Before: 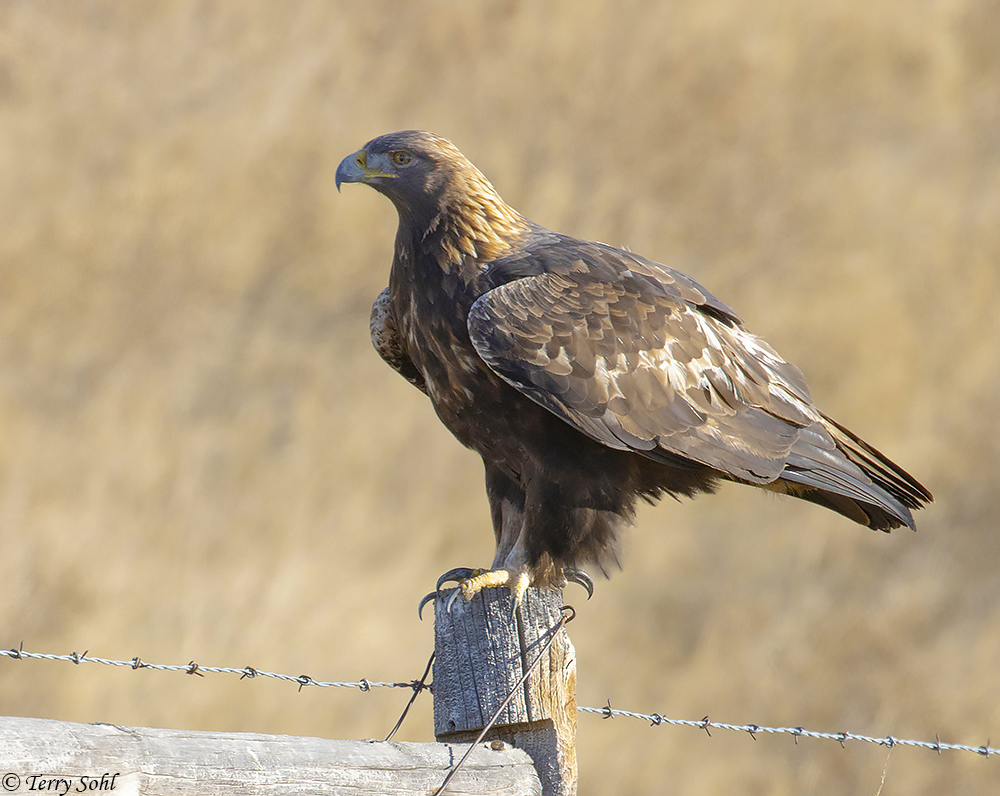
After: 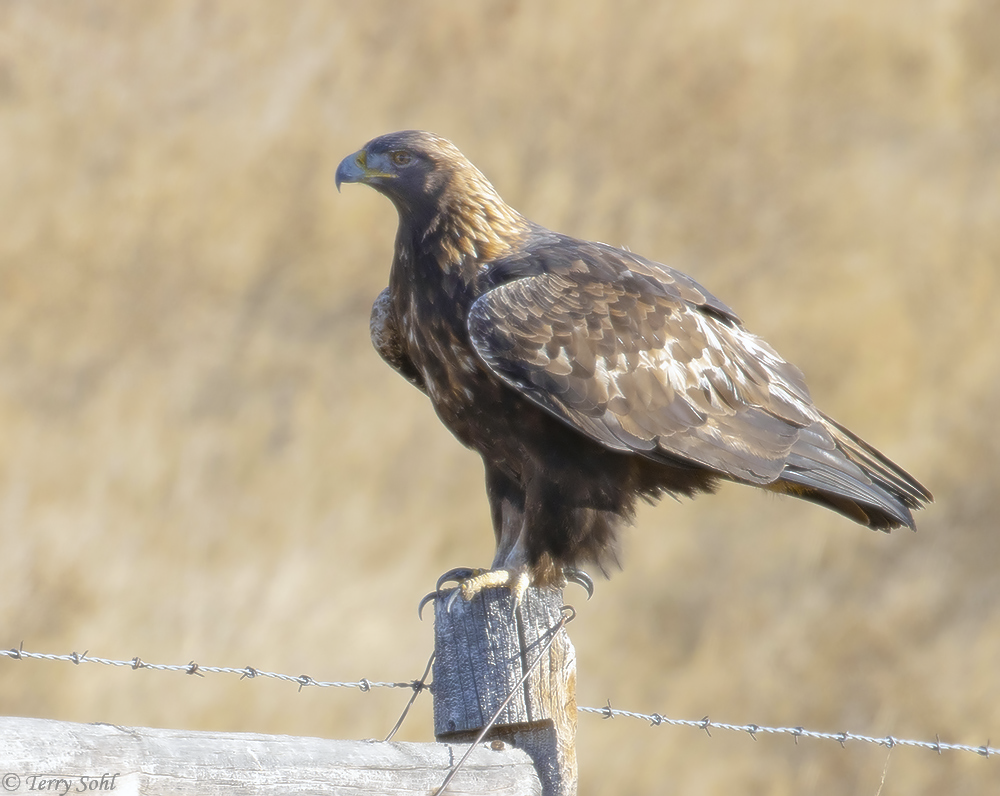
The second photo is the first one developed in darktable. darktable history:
sharpen: on, module defaults
color balance rgb: linear chroma grading › global chroma -0.67%
white balance: red 0.98, blue 1.034
soften: size 8.67%, mix 49%
